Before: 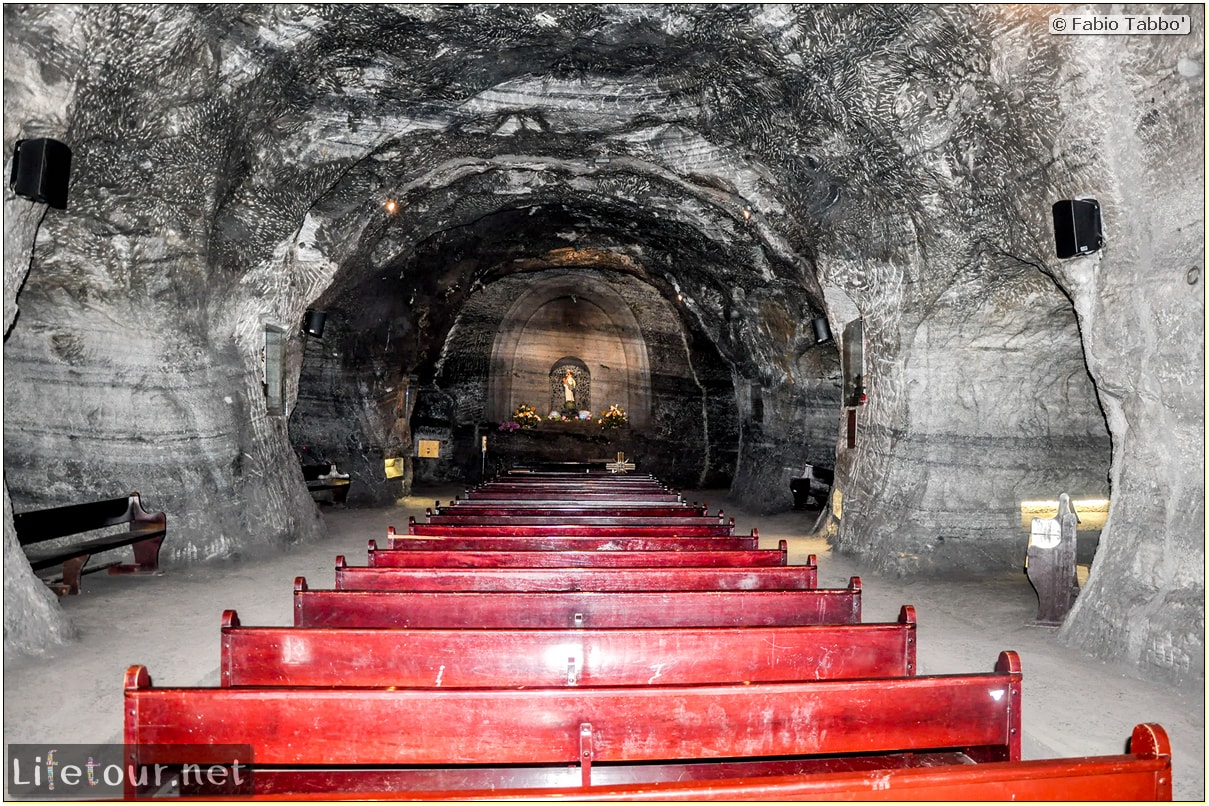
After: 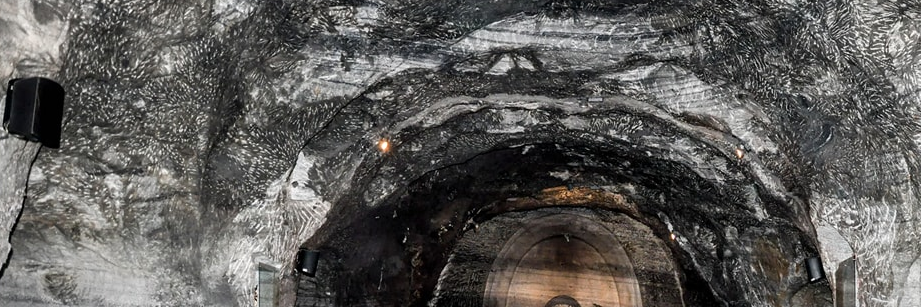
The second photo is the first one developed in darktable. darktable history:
crop: left 0.579%, top 7.627%, right 23.167%, bottom 54.275%
rotate and perspective: automatic cropping off
